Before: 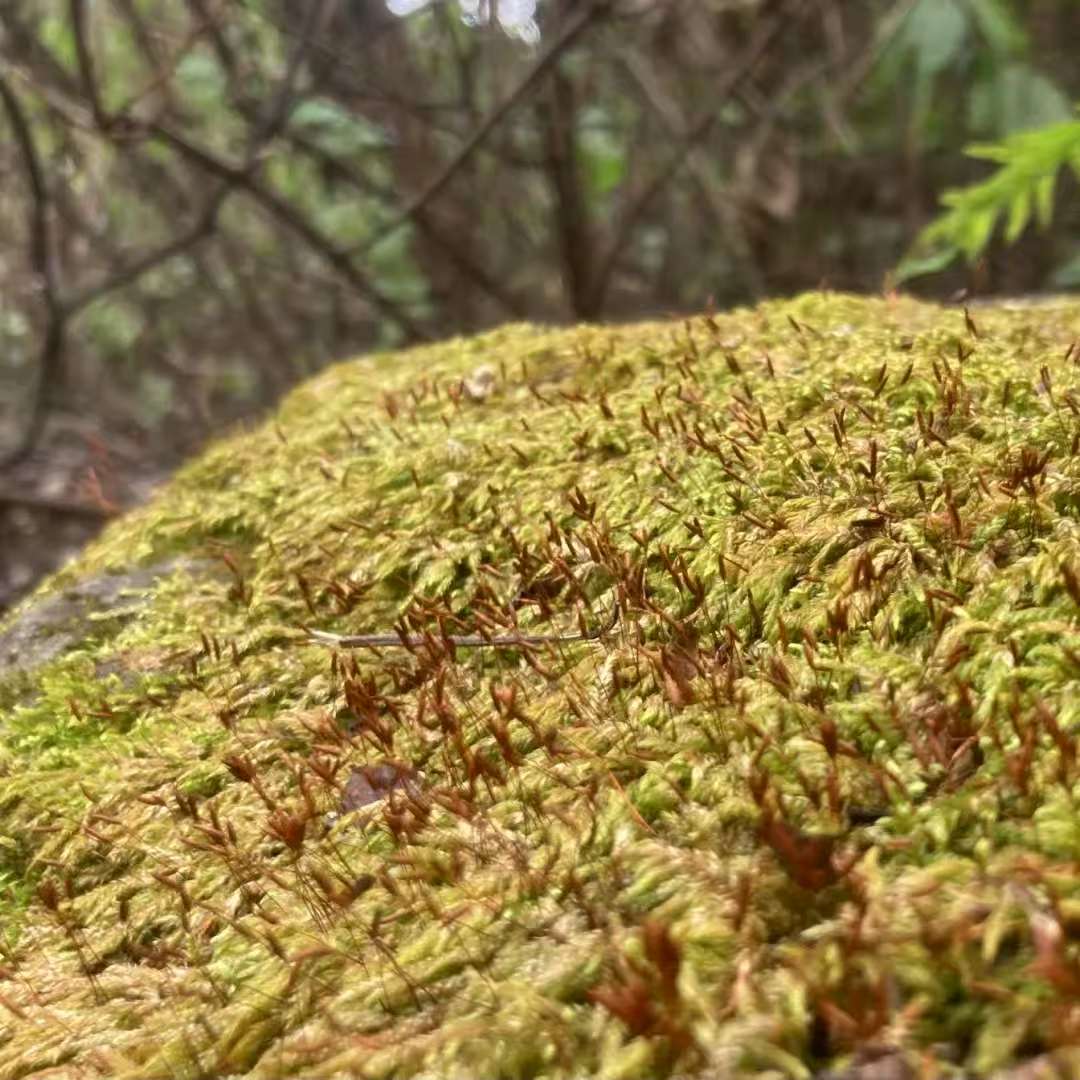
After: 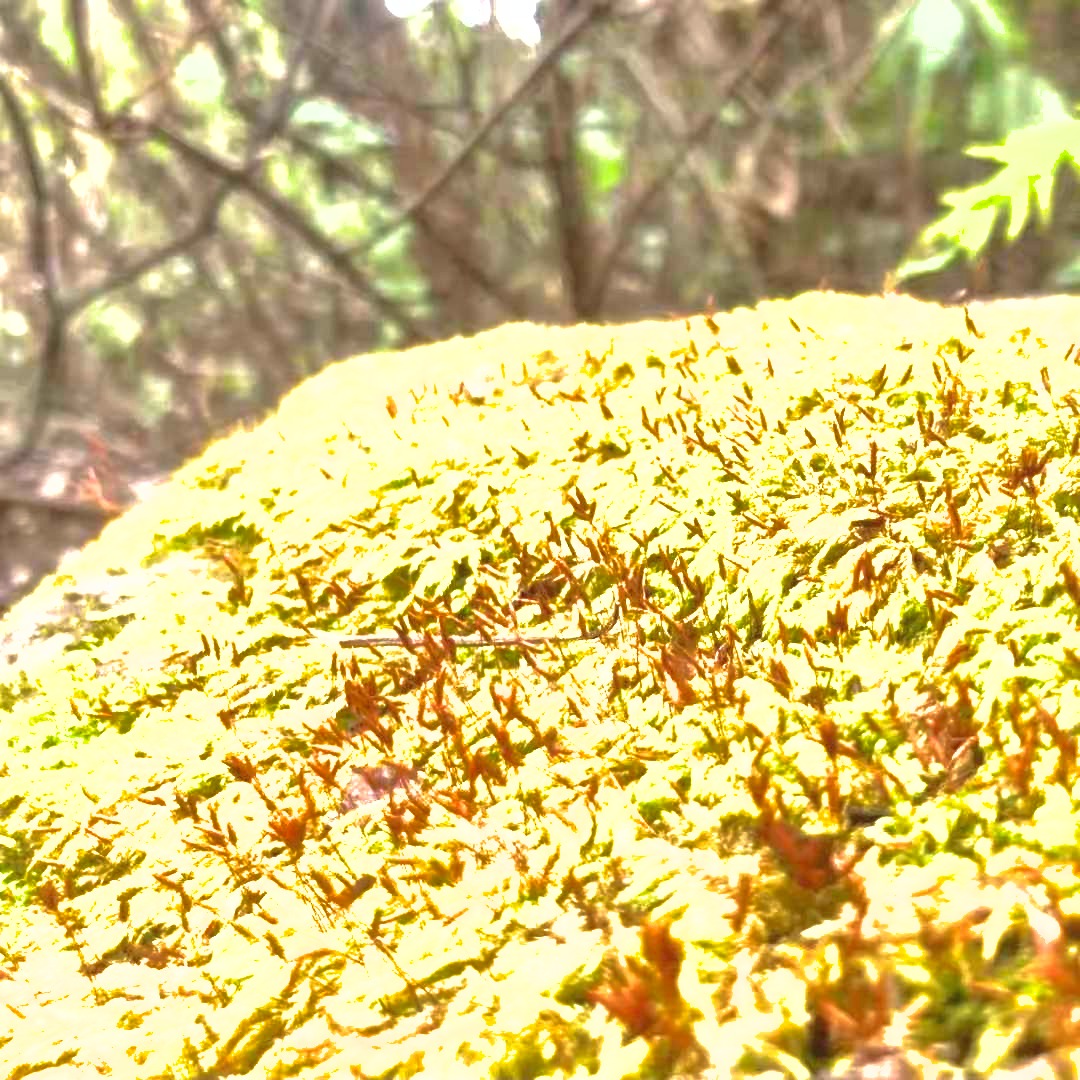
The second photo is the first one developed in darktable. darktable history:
shadows and highlights: on, module defaults
exposure: black level correction 0, exposure 1.99 EV, compensate highlight preservation false
